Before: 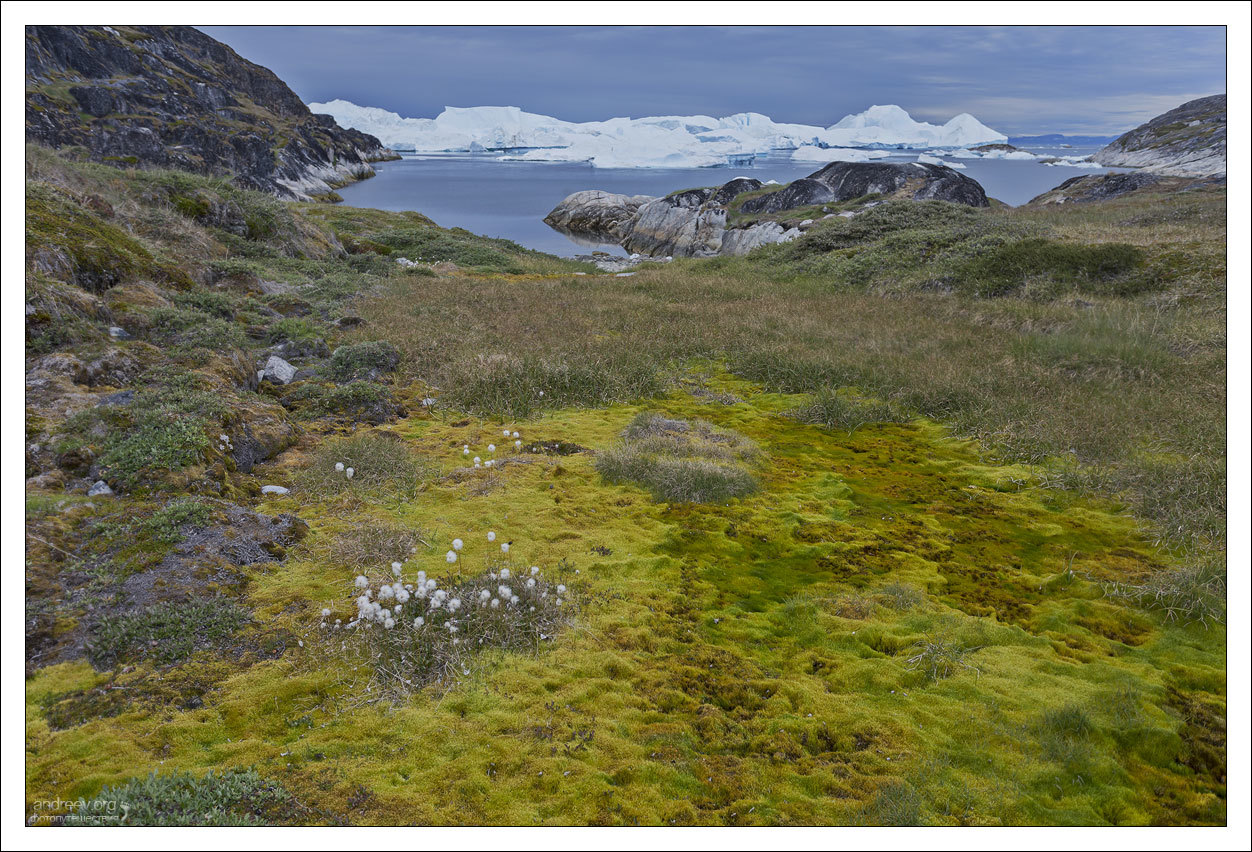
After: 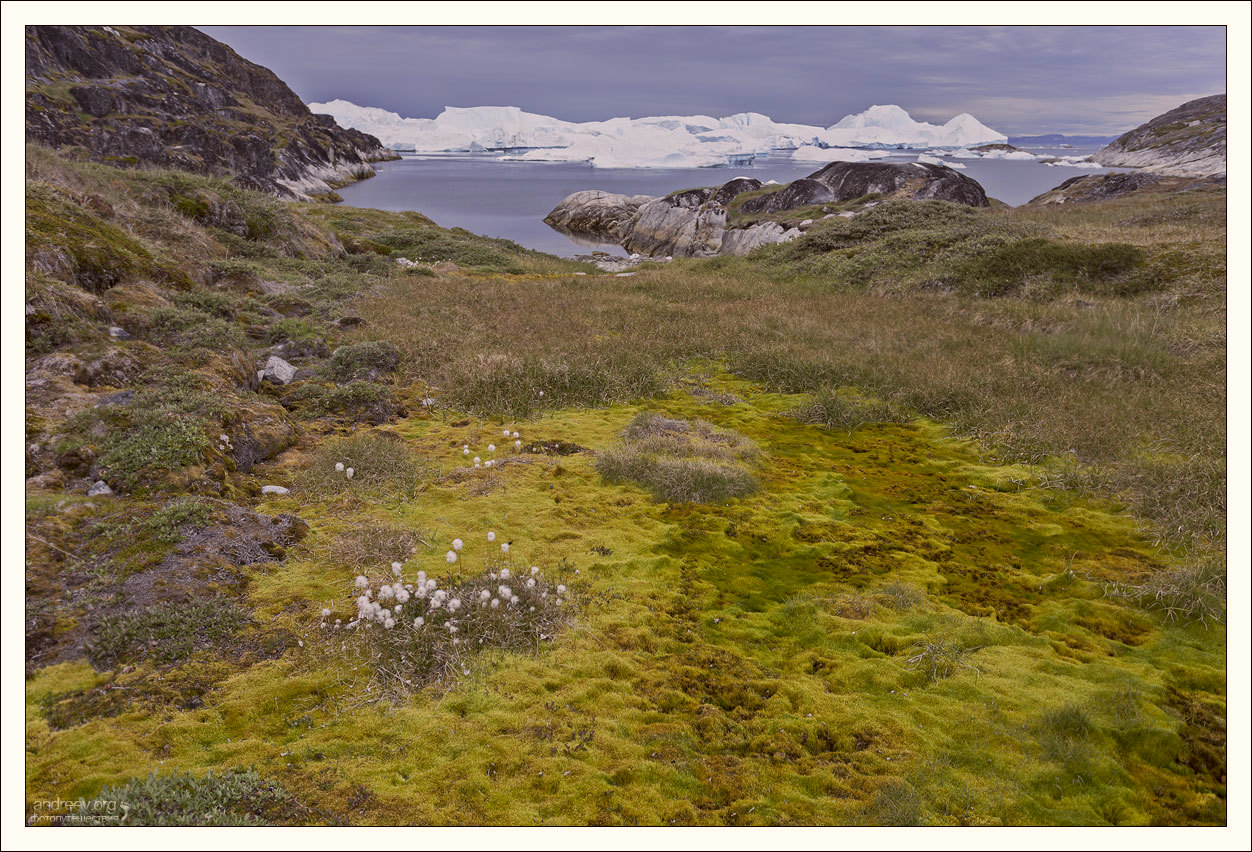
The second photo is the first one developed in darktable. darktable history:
color correction: highlights a* 6.67, highlights b* 7.82, shadows a* 5.86, shadows b* 6.94, saturation 0.901
levels: levels [0.016, 0.5, 0.996]
